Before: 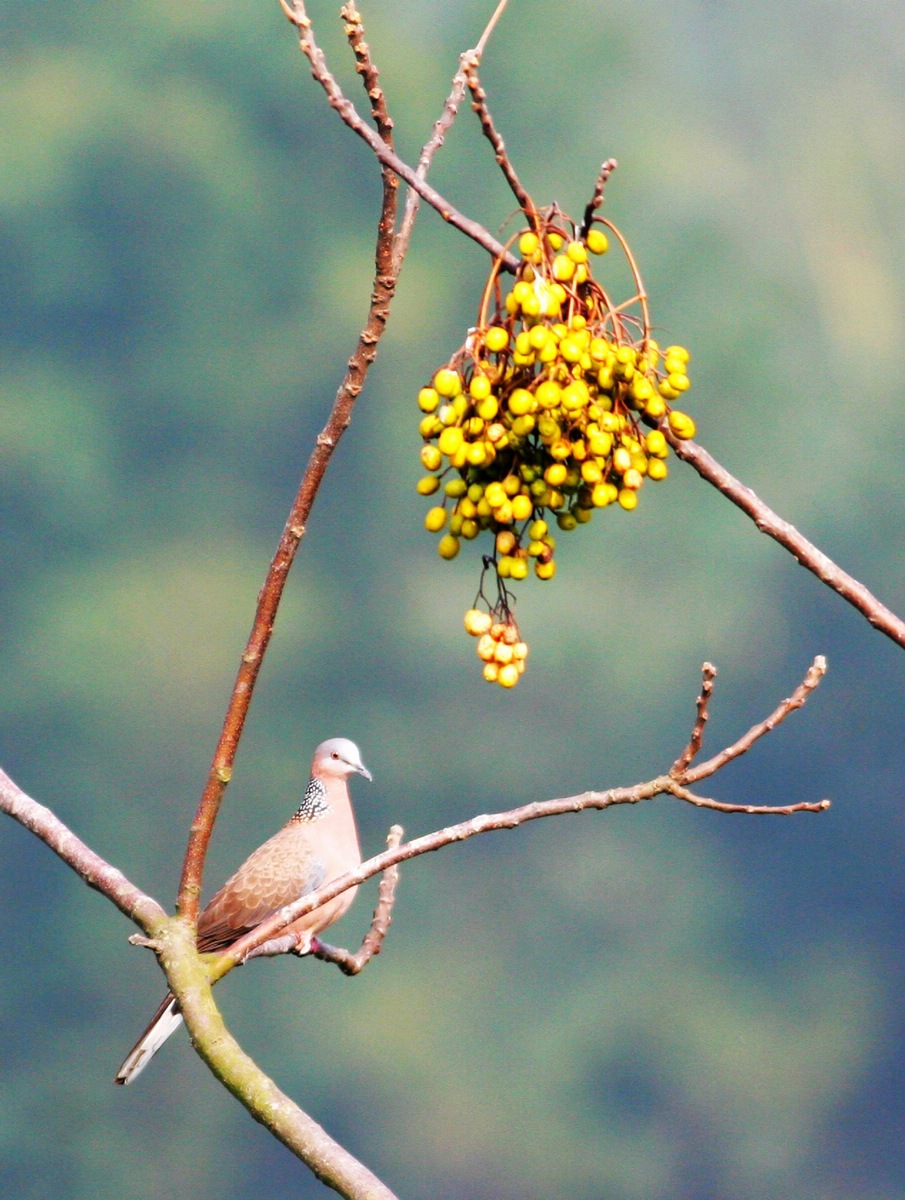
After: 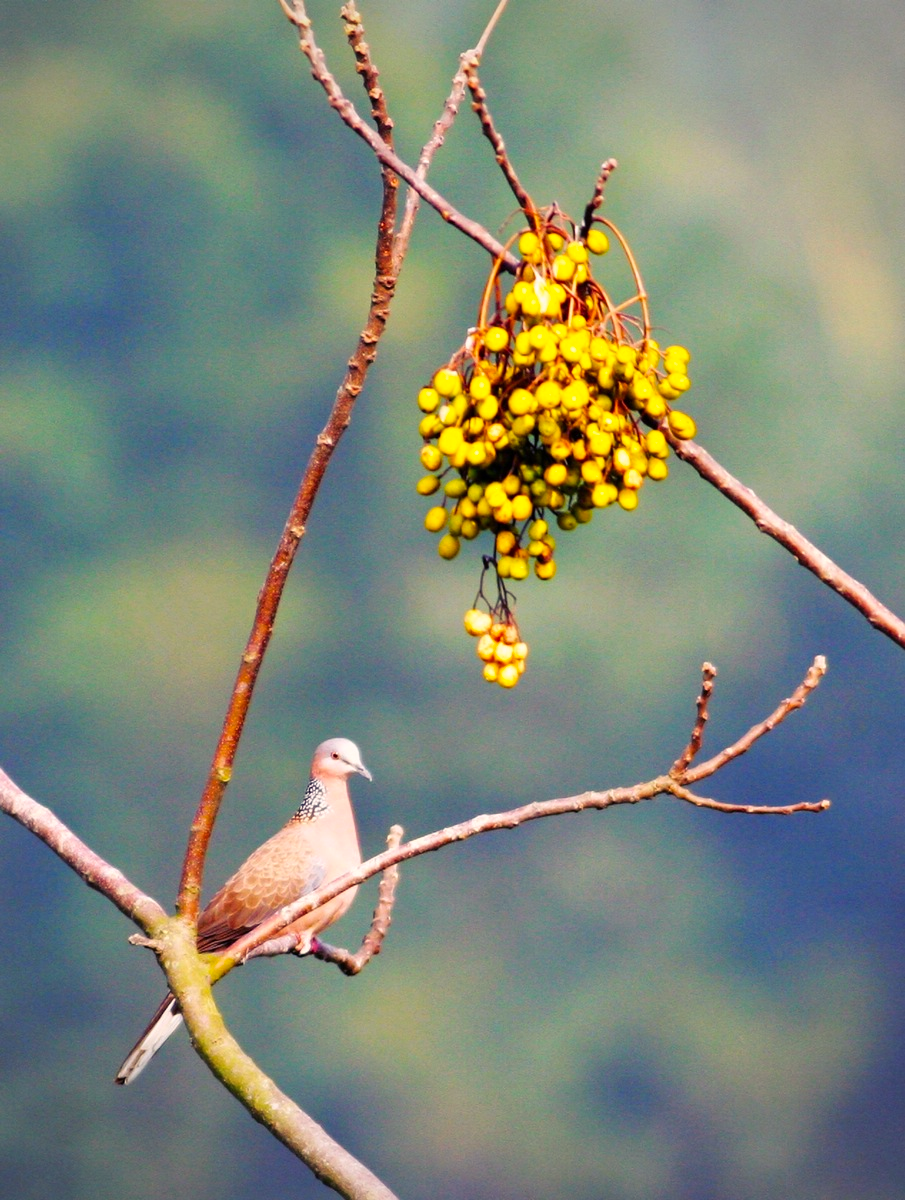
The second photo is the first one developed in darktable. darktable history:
vignetting: fall-off radius 61.05%
color balance rgb: shadows lift › luminance -21.993%, shadows lift › chroma 9.142%, shadows lift › hue 282.32°, highlights gain › chroma 1.628%, highlights gain › hue 55.69°, perceptual saturation grading › global saturation 25.623%
